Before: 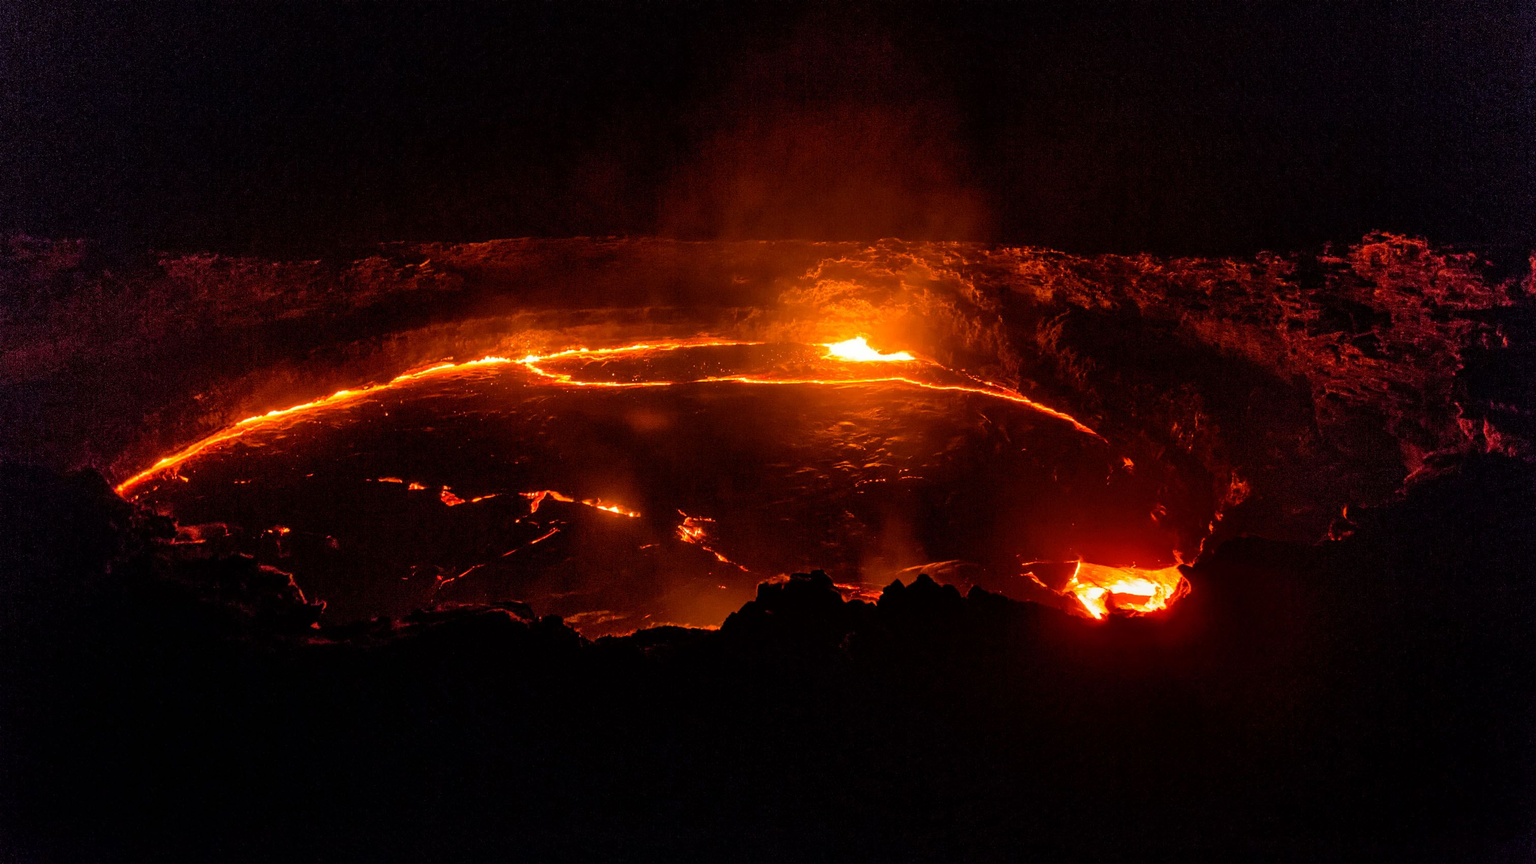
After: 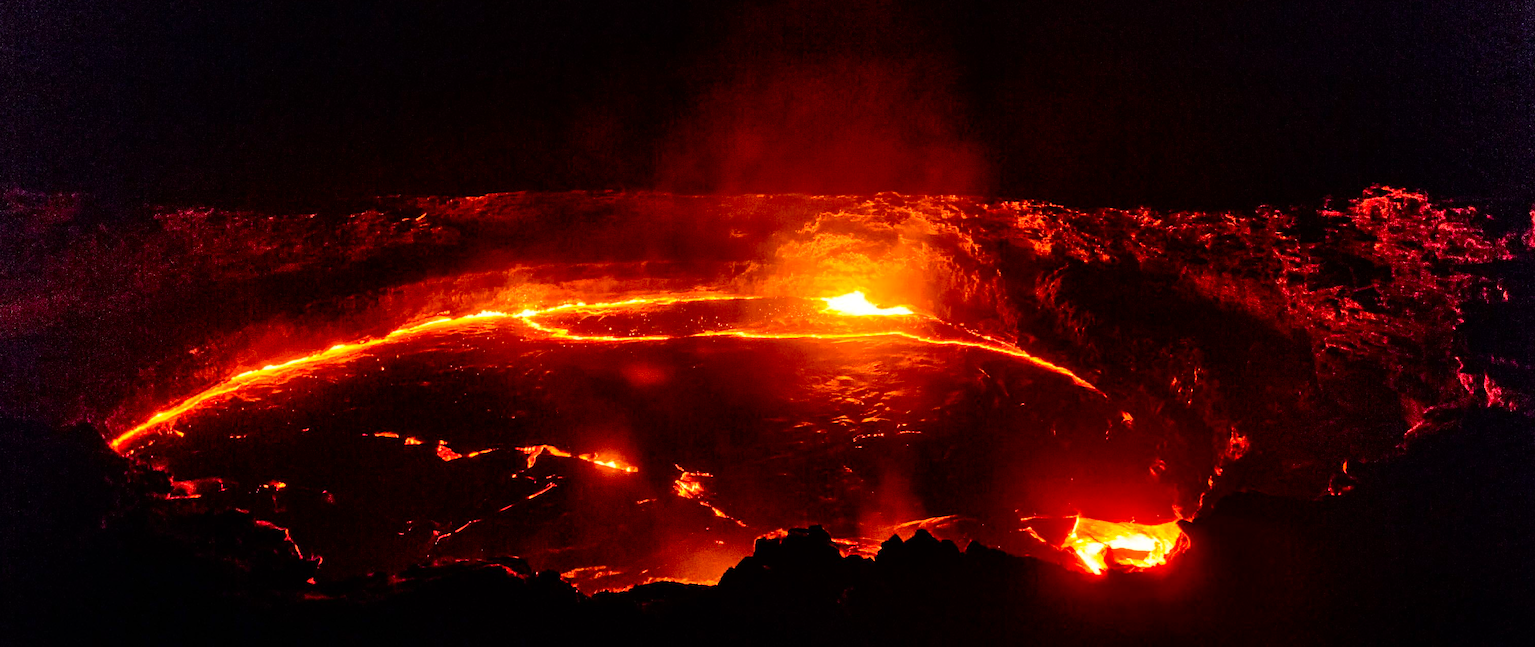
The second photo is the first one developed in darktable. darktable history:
crop: left 0.396%, top 5.471%, bottom 19.921%
contrast brightness saturation: contrast 0.404, brightness 0.102, saturation 0.209
tone equalizer: -7 EV 0.15 EV, -6 EV 0.573 EV, -5 EV 1.12 EV, -4 EV 1.3 EV, -3 EV 1.16 EV, -2 EV 0.6 EV, -1 EV 0.163 EV
